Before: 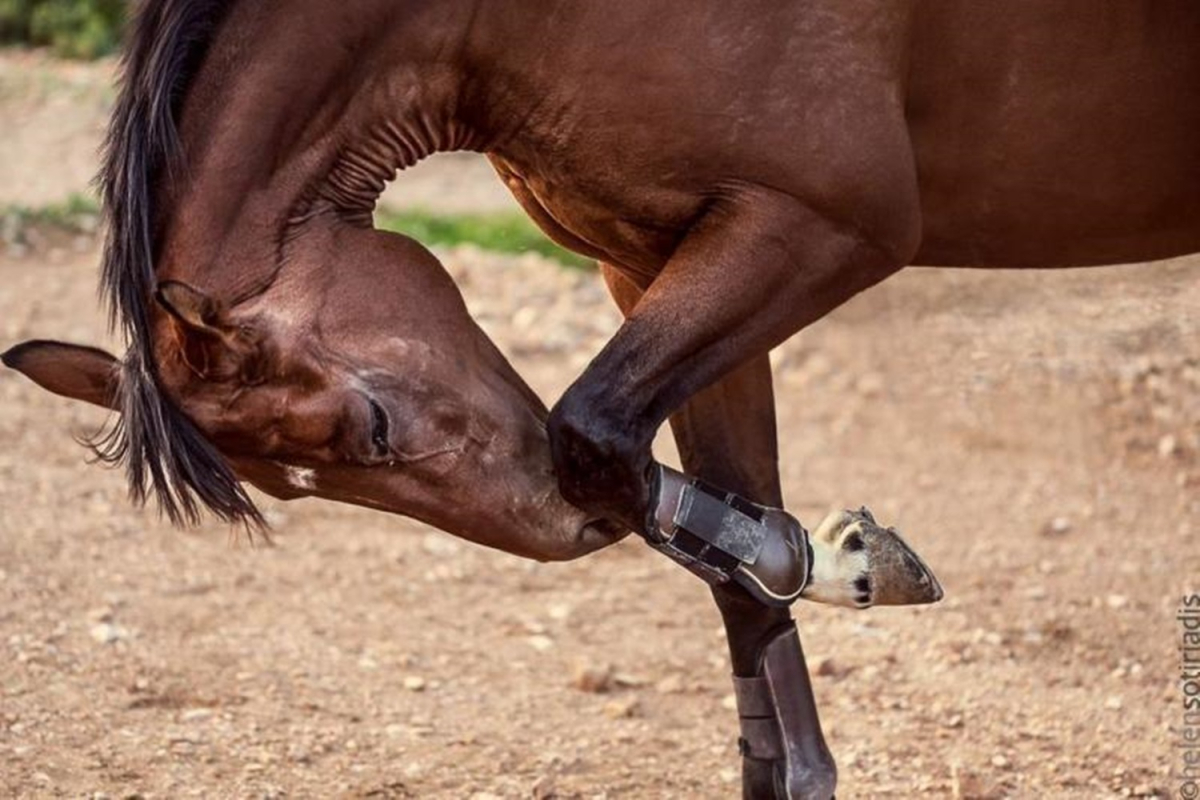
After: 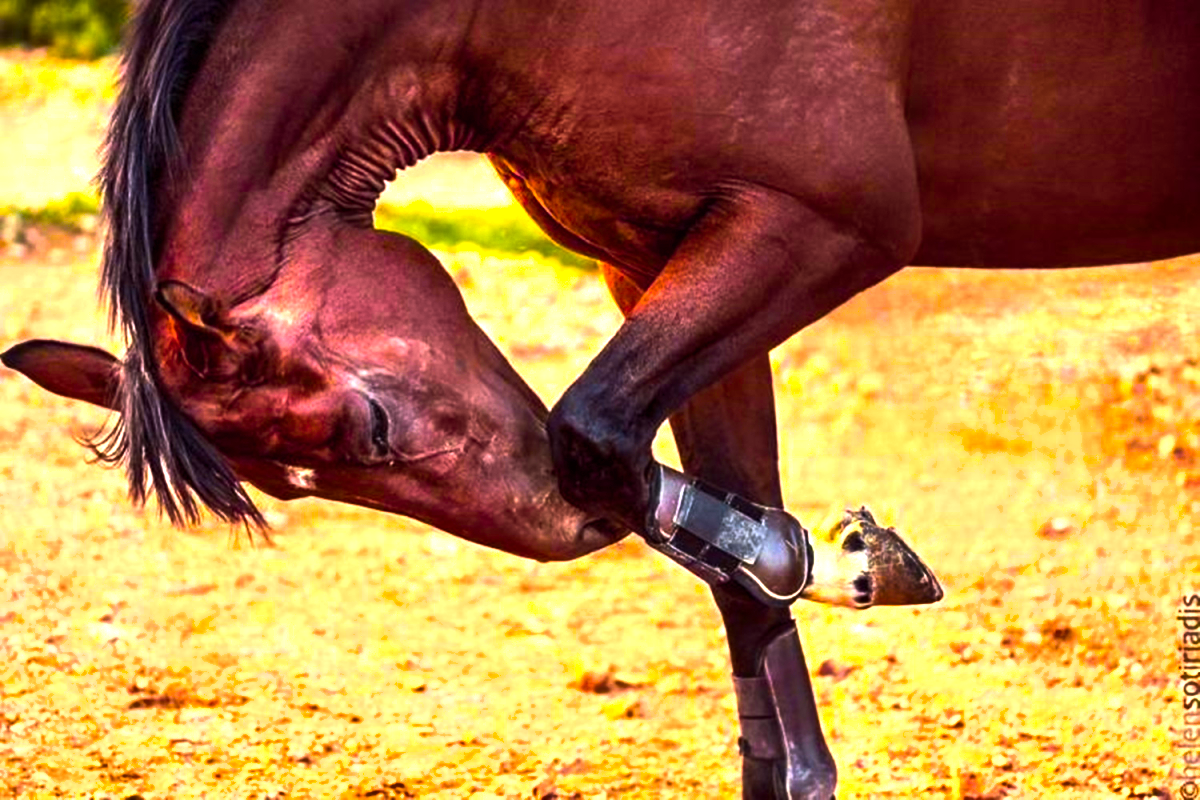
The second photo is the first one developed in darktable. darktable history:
color balance rgb: linear chroma grading › highlights 100%, linear chroma grading › global chroma 23.41%, perceptual saturation grading › global saturation 35.38%, hue shift -10.68°, perceptual brilliance grading › highlights 47.25%, perceptual brilliance grading › mid-tones 22.2%, perceptual brilliance grading › shadows -5.93%
rotate and perspective: crop left 0, crop top 0
shadows and highlights: shadows 35, highlights -35, soften with gaussian
